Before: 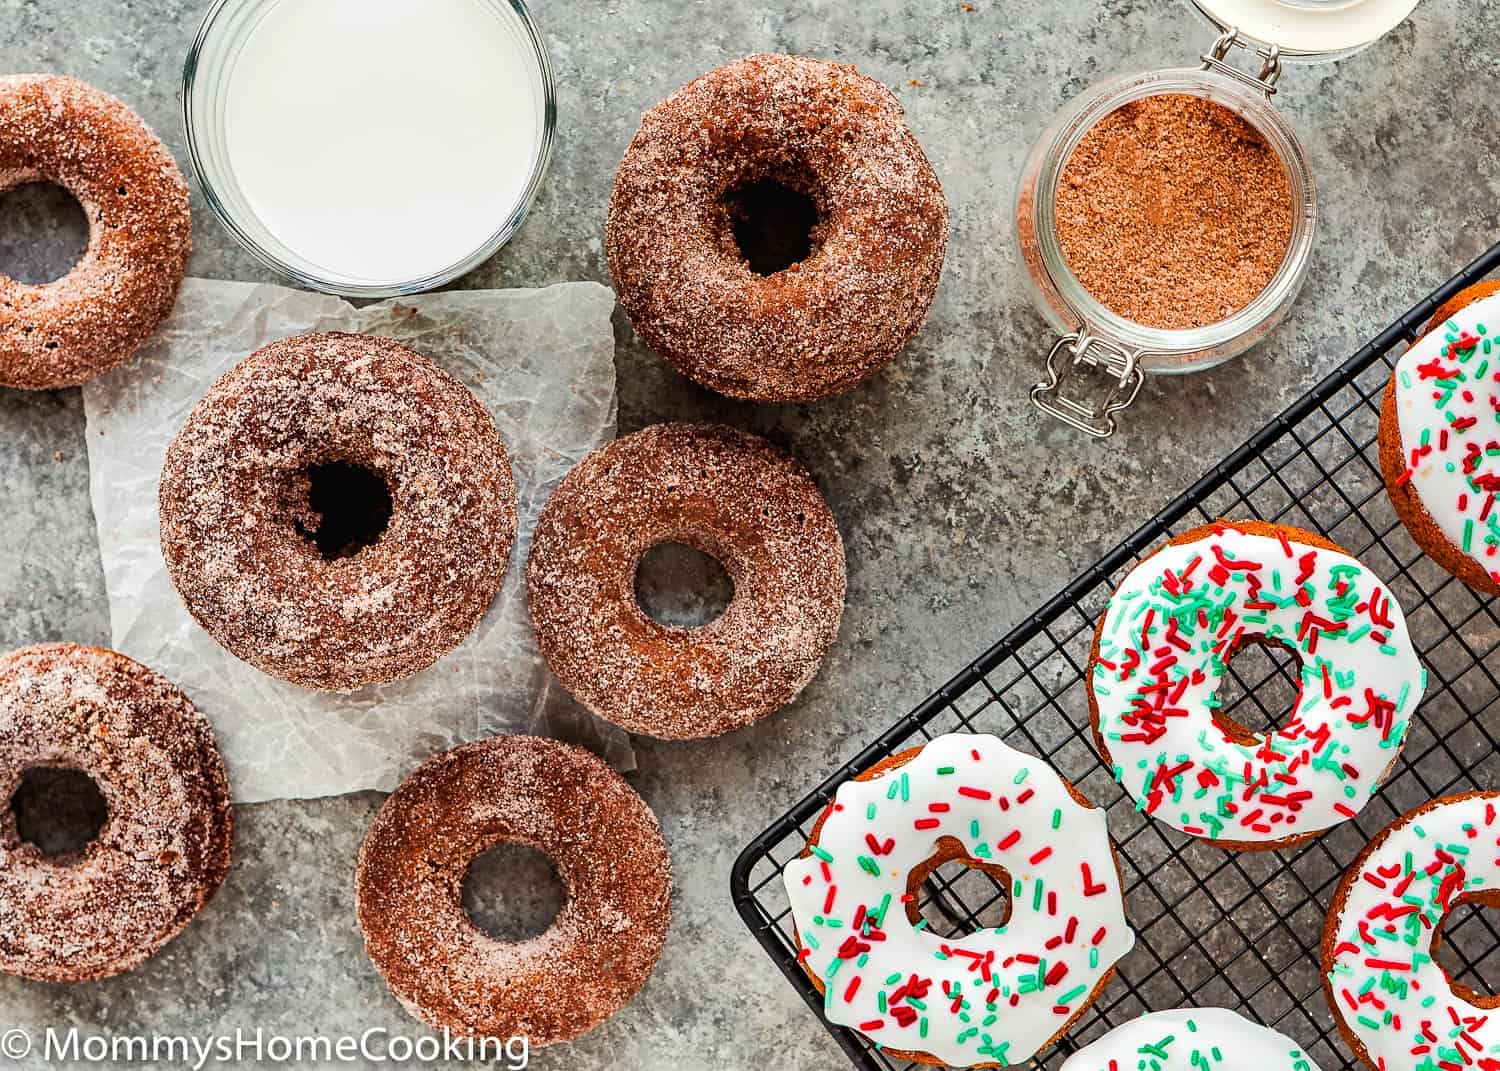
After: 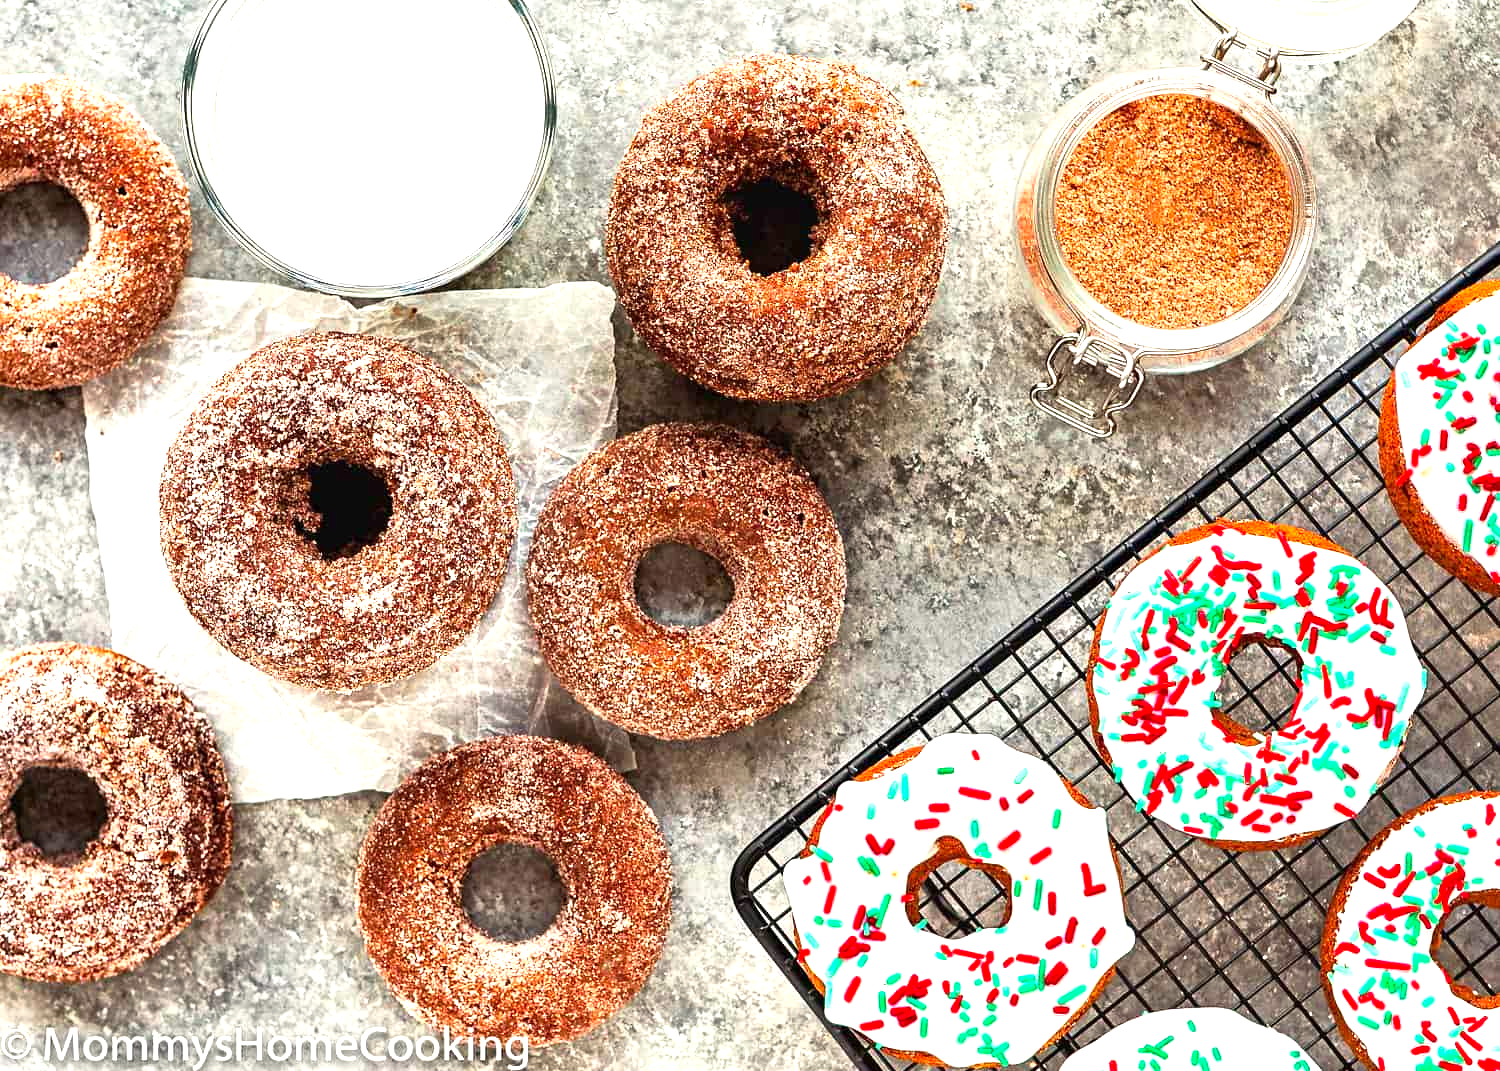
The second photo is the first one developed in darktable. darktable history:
base curve: curves: ch0 [(0, 0) (0.472, 0.455) (1, 1)], preserve colors none
exposure: exposure 1 EV, compensate highlight preservation false
color correction: highlights a* 0.73, highlights b* 2.85, saturation 1.09
